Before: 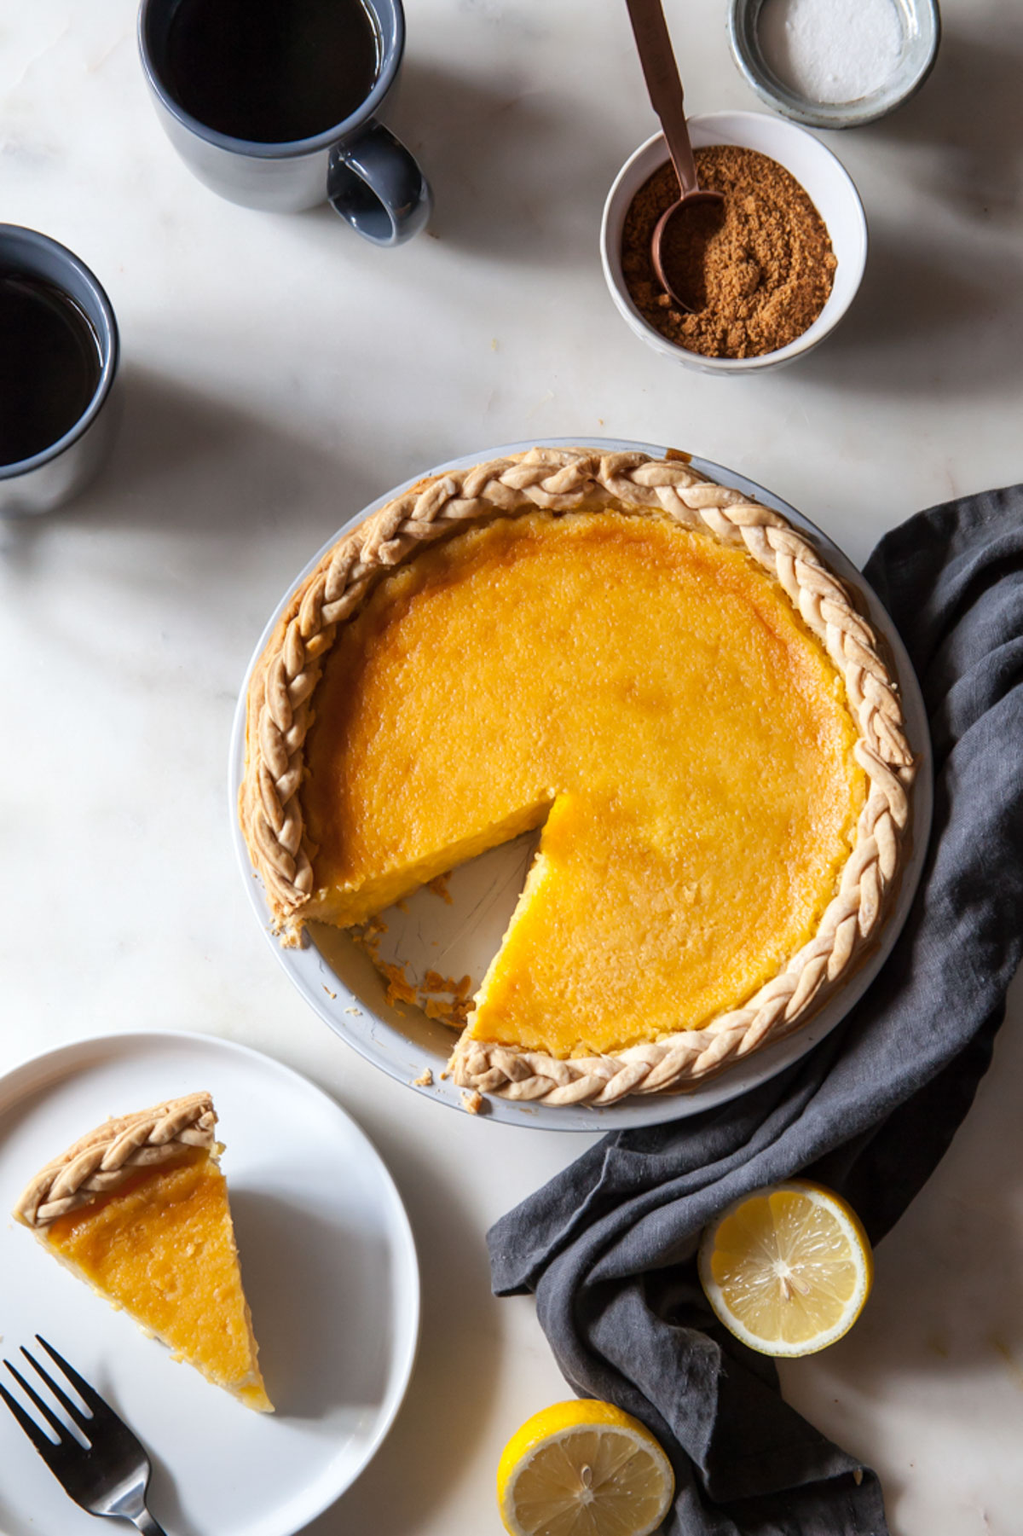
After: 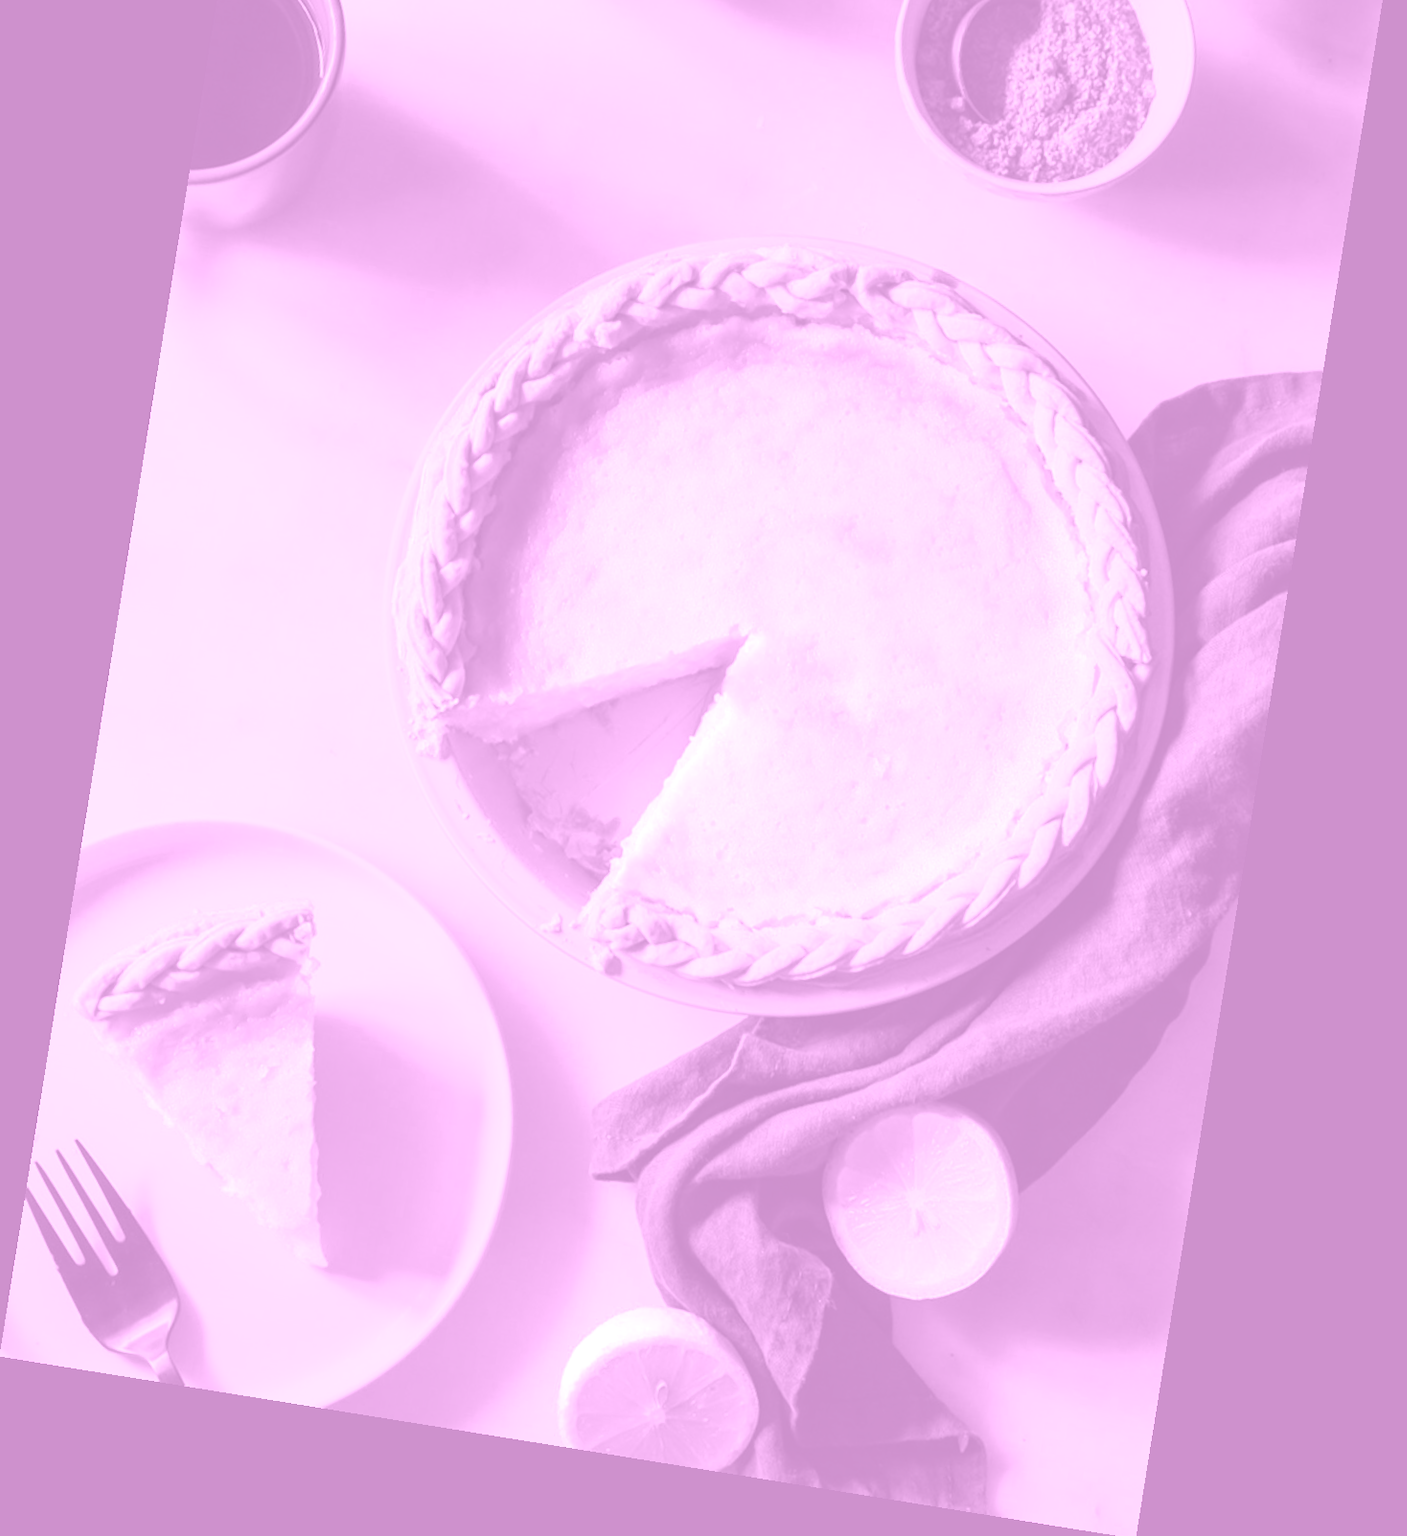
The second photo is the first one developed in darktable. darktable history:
rotate and perspective: rotation 9.12°, automatic cropping off
shadows and highlights: radius 121.13, shadows 21.4, white point adjustment -9.72, highlights -14.39, soften with gaussian
colorize: hue 331.2°, saturation 69%, source mix 30.28%, lightness 69.02%, version 1
contrast brightness saturation: contrast 0.08, saturation 0.2
crop and rotate: top 18.507%
tone equalizer: on, module defaults
exposure: black level correction 0.001, exposure 0.5 EV, compensate exposure bias true, compensate highlight preservation false
color zones: curves: ch0 [(0.004, 0.305) (0.261, 0.623) (0.389, 0.399) (0.708, 0.571) (0.947, 0.34)]; ch1 [(0.025, 0.645) (0.229, 0.584) (0.326, 0.551) (0.484, 0.262) (0.757, 0.643)]
